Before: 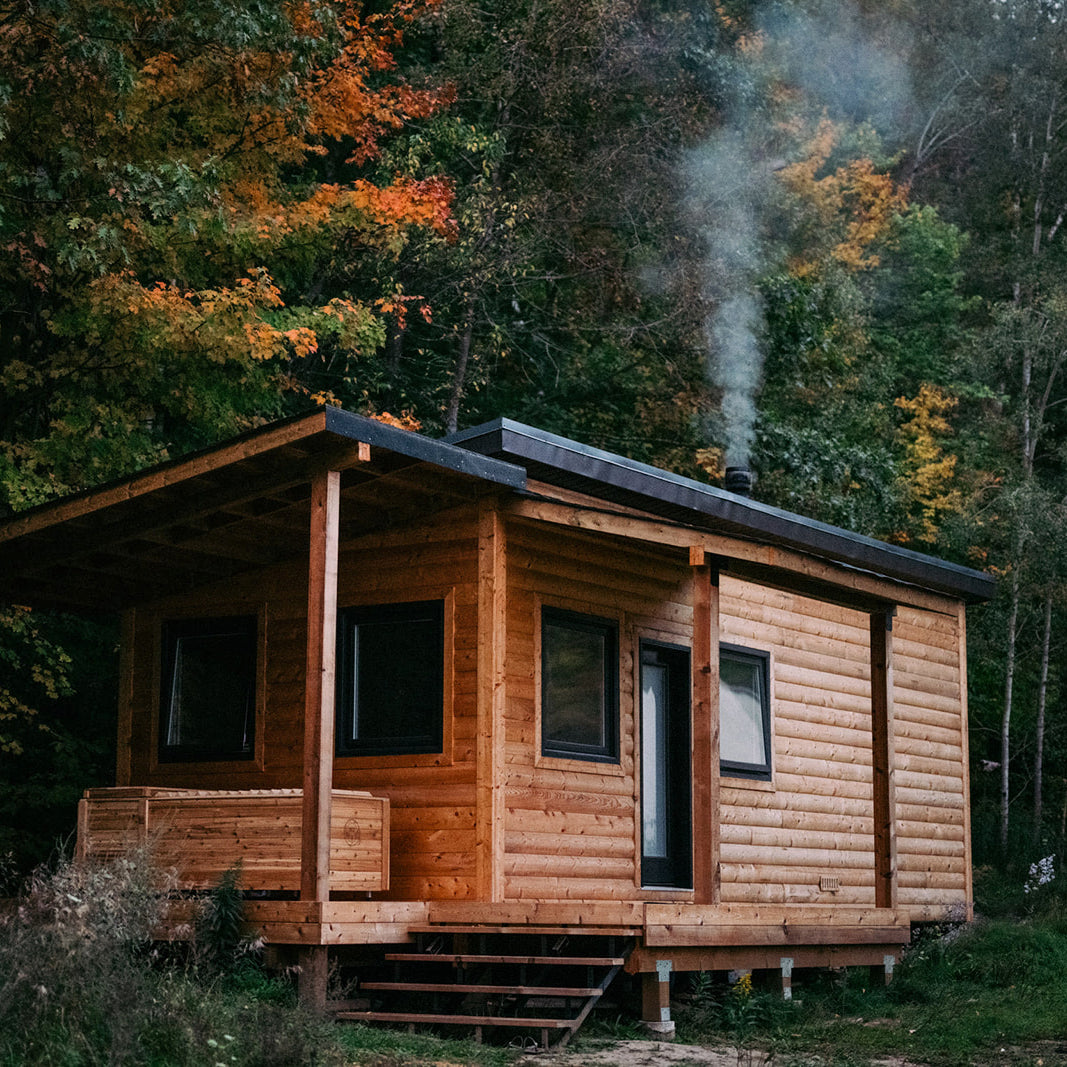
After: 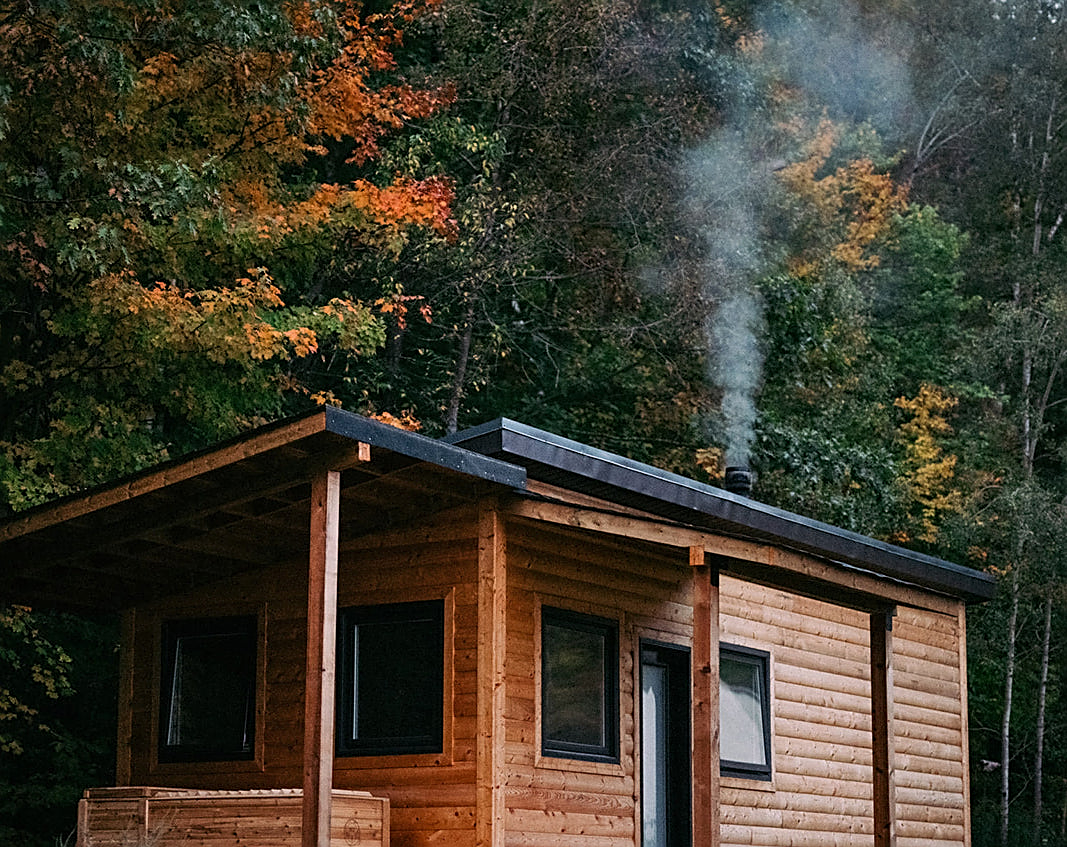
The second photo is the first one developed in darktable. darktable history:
sharpen: on, module defaults
crop: bottom 19.698%
